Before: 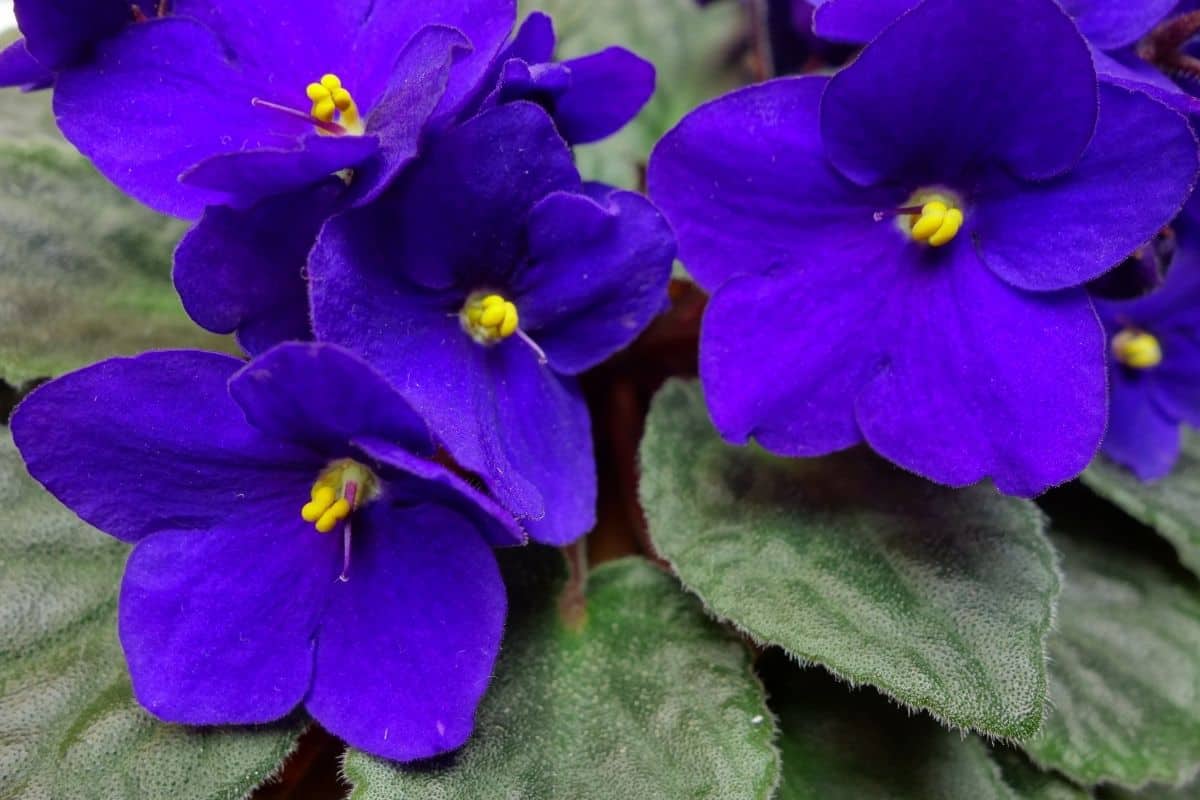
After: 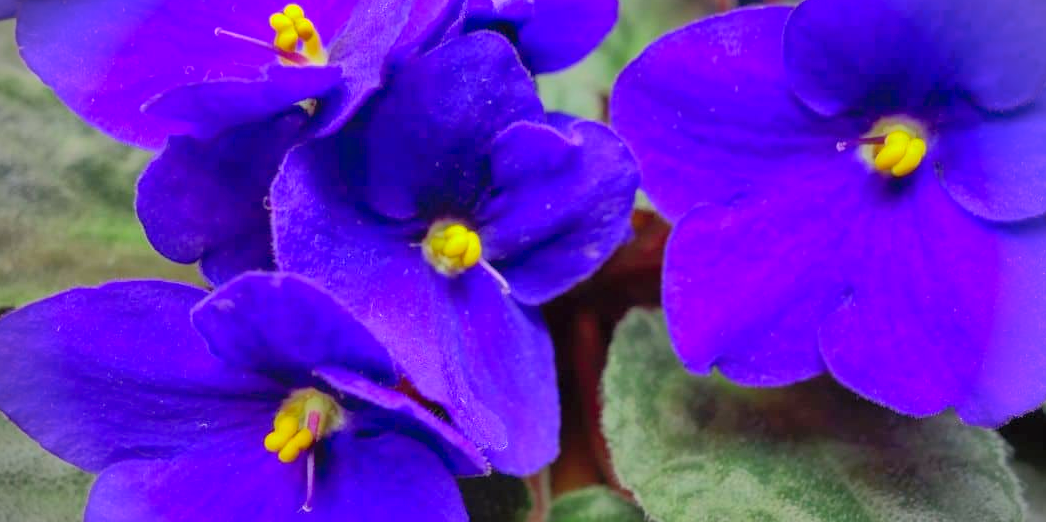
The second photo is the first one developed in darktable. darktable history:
contrast brightness saturation: contrast 0.204, brightness 0.164, saturation 0.217
crop: left 3.158%, top 8.859%, right 9.621%, bottom 25.877%
shadows and highlights: shadows 60.4, highlights -59.77
vignetting: fall-off start 89.46%, fall-off radius 43.79%, width/height ratio 1.166
